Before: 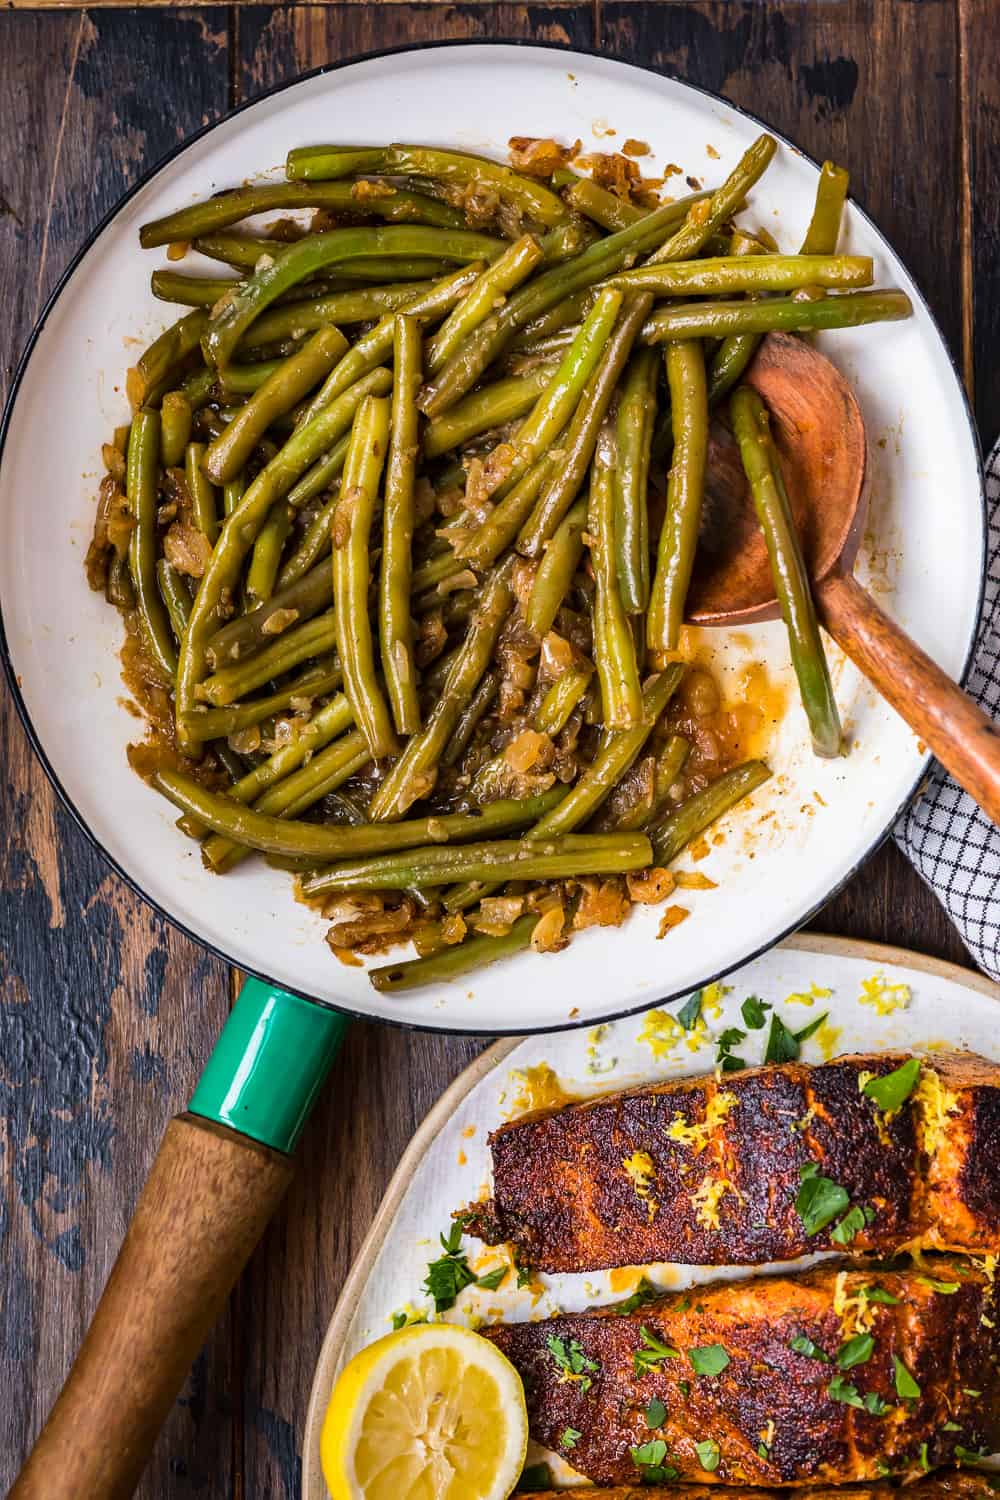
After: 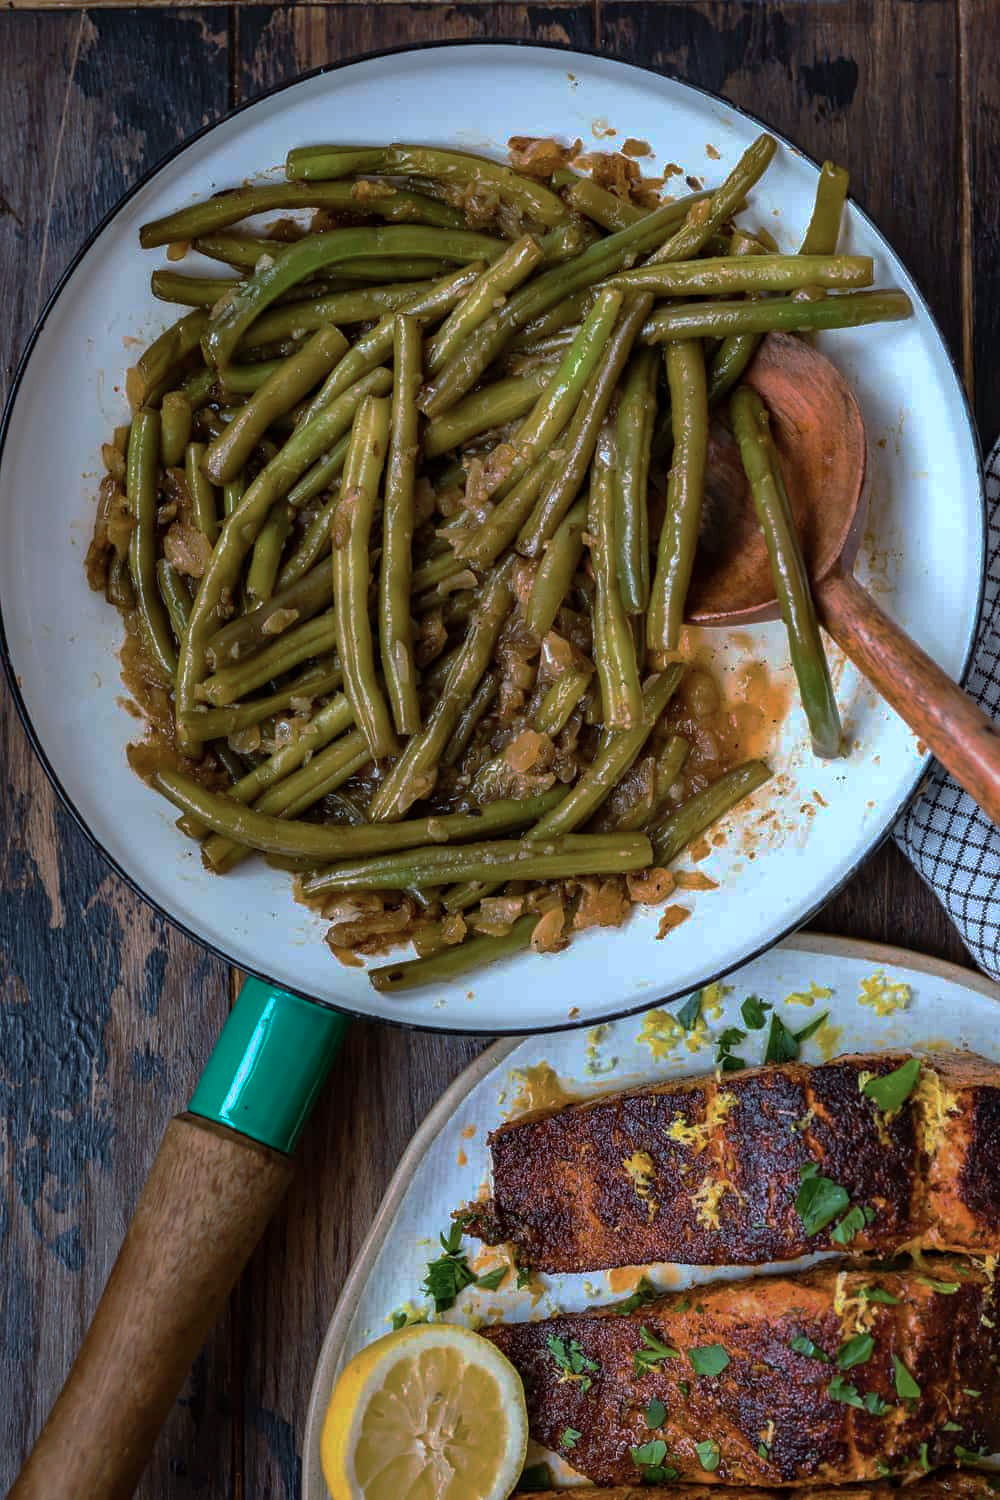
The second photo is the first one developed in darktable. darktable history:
color correction: highlights a* -10.67, highlights b* -19.8
base curve: curves: ch0 [(0, 0) (0.826, 0.587) (1, 1)], preserve colors none
